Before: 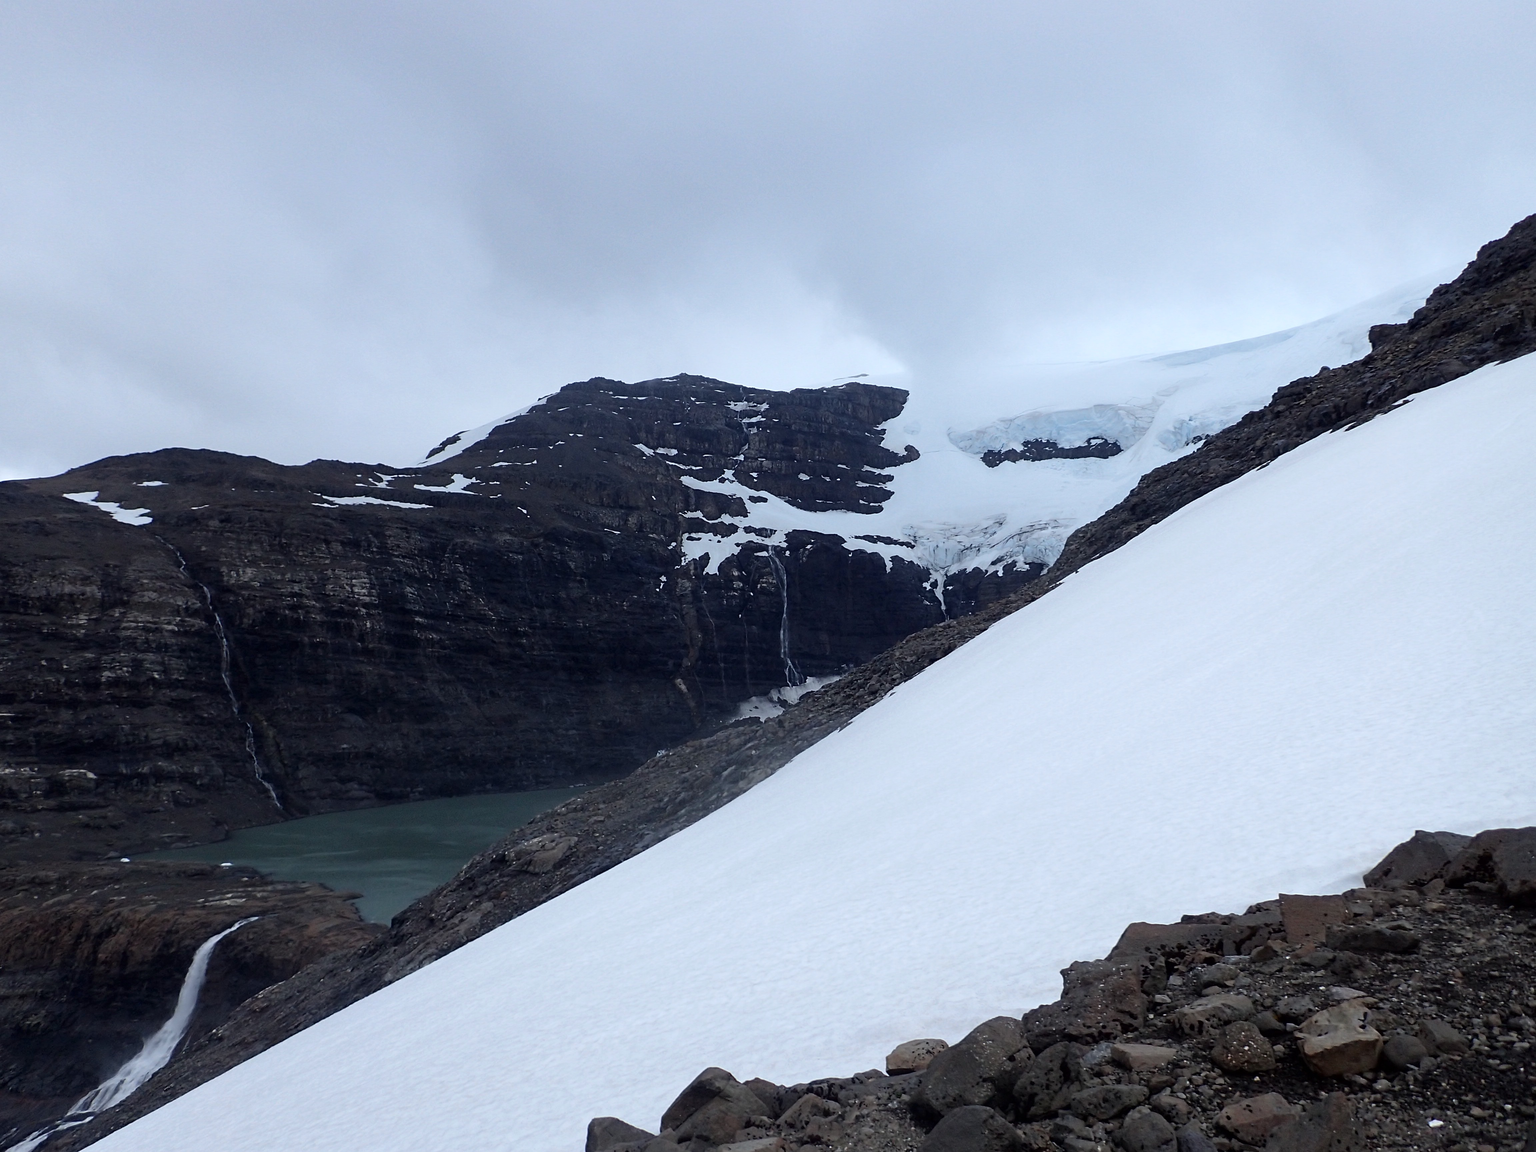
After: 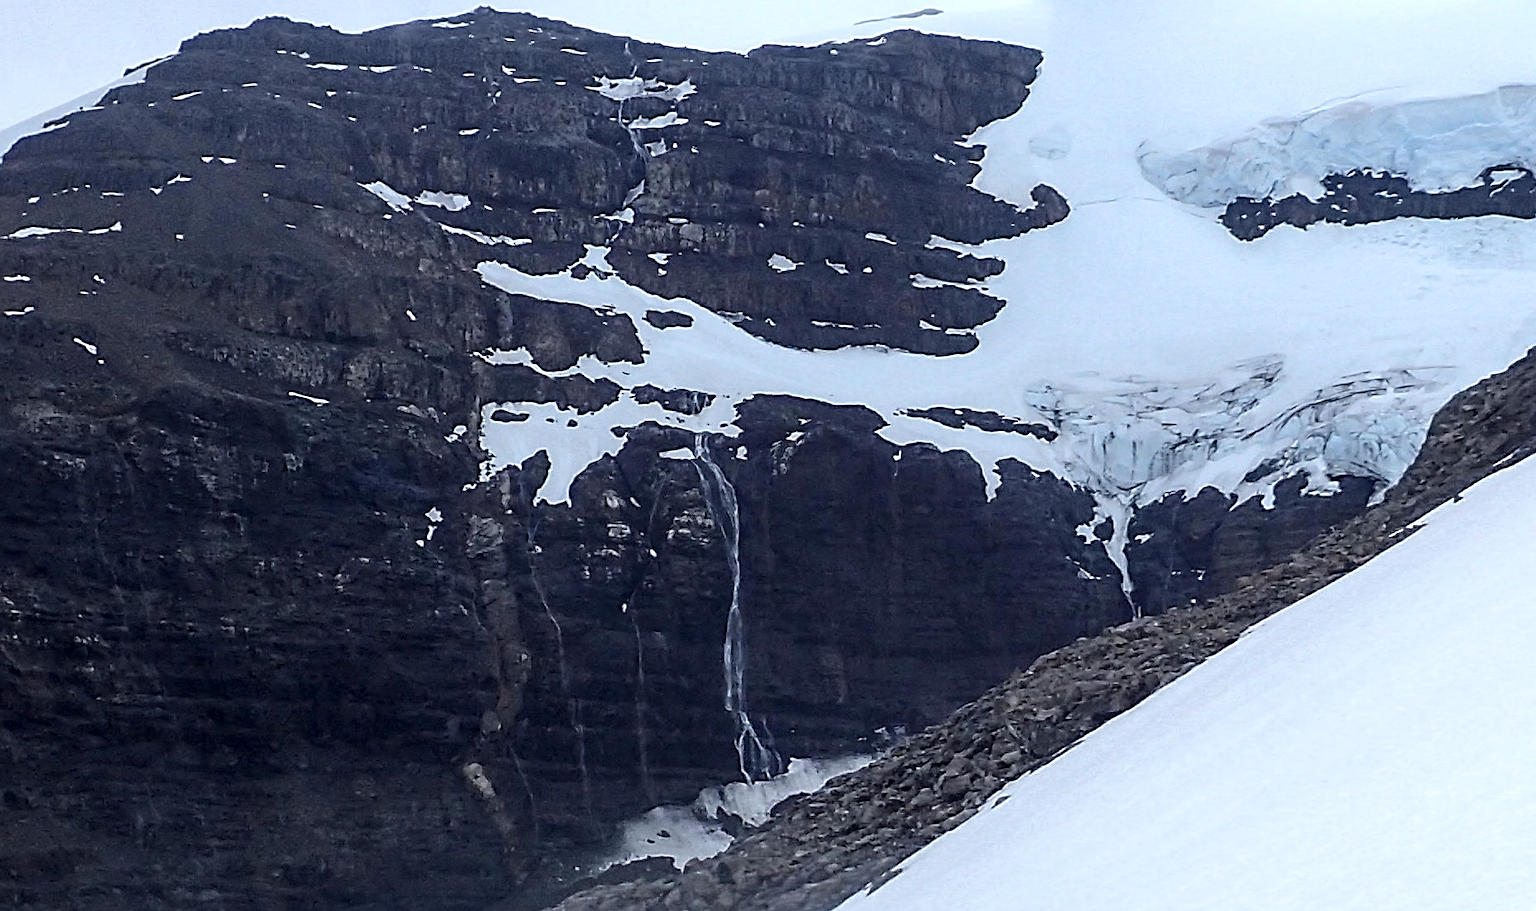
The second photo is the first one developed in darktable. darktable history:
sharpen: on, module defaults
exposure: exposure 0.367 EV, compensate highlight preservation false
crop: left 31.751%, top 32.172%, right 27.8%, bottom 35.83%
local contrast: on, module defaults
